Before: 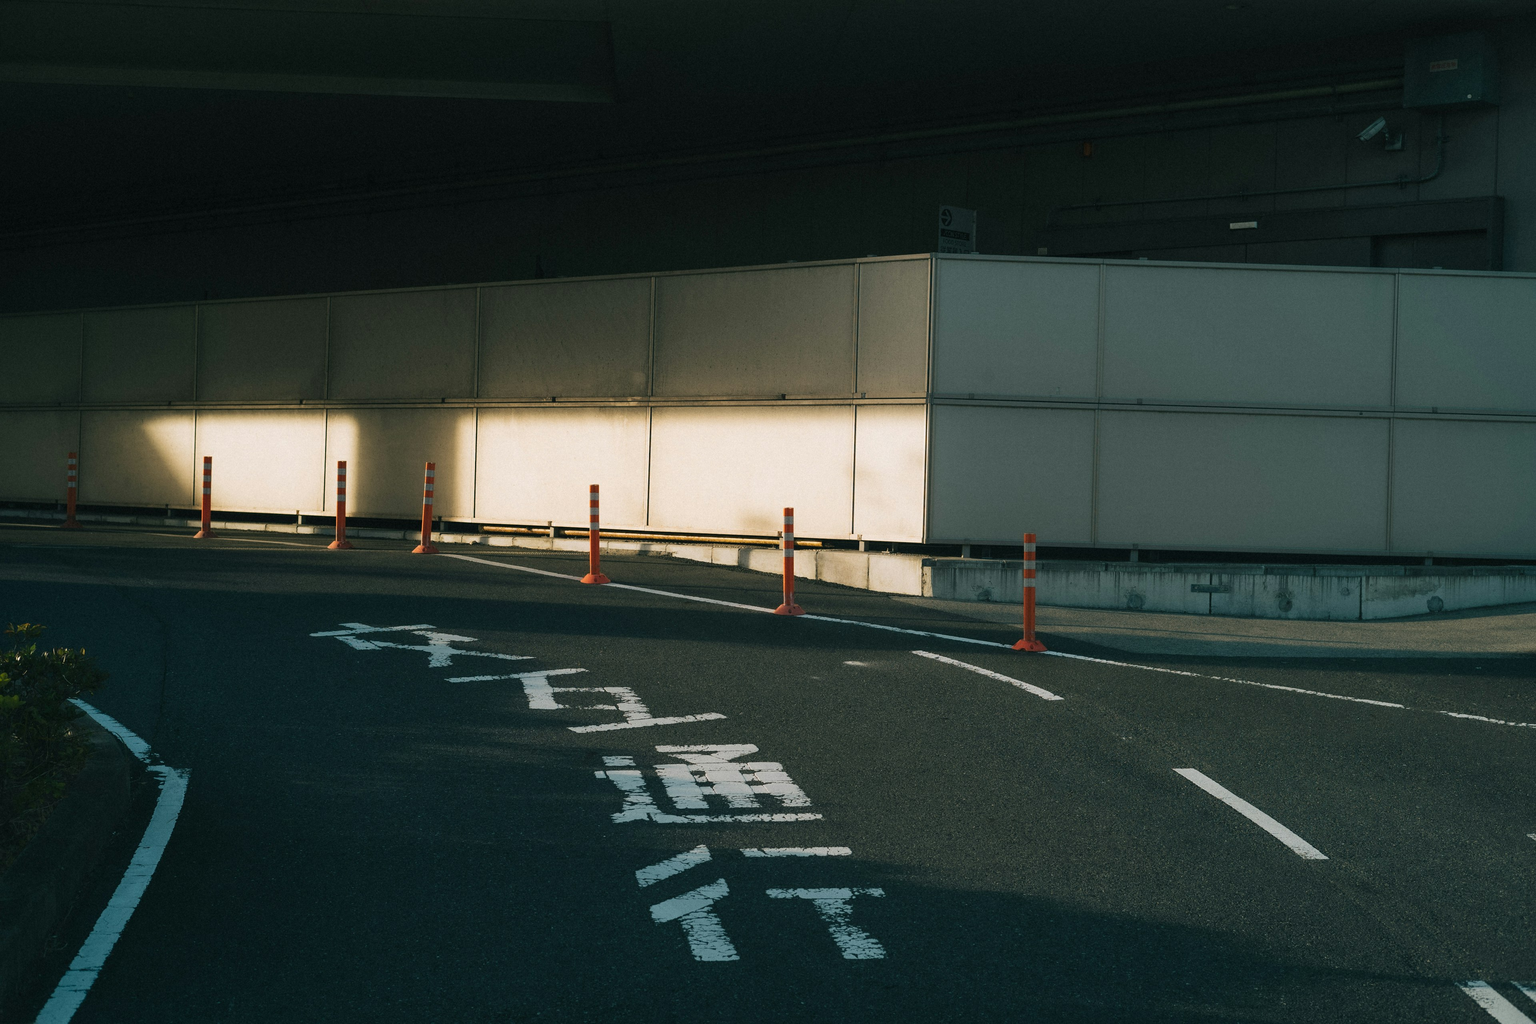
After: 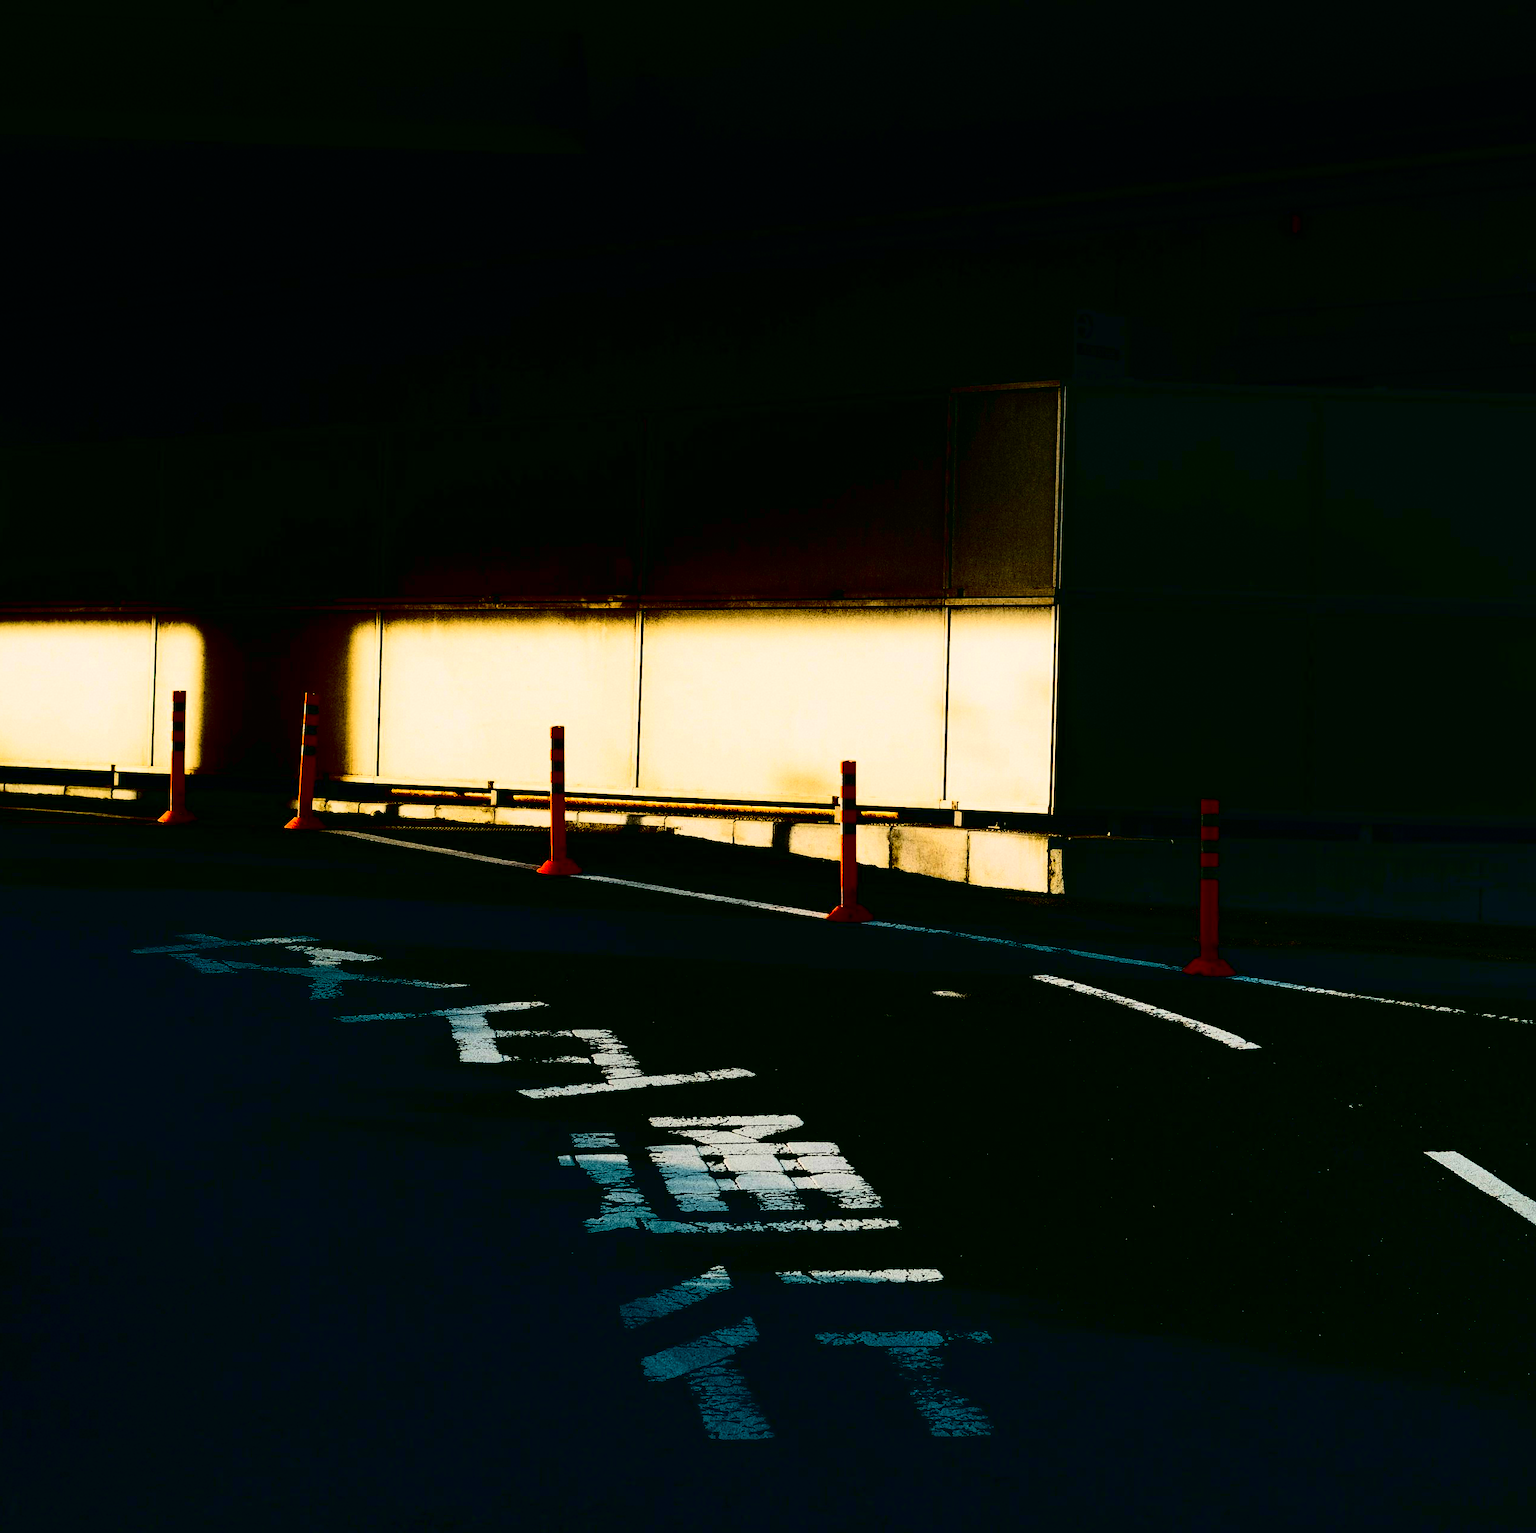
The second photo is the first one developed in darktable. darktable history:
color balance rgb: perceptual saturation grading › global saturation 19.325%
crop and rotate: left 14.489%, right 18.751%
contrast brightness saturation: contrast 0.787, brightness -0.996, saturation 0.991
